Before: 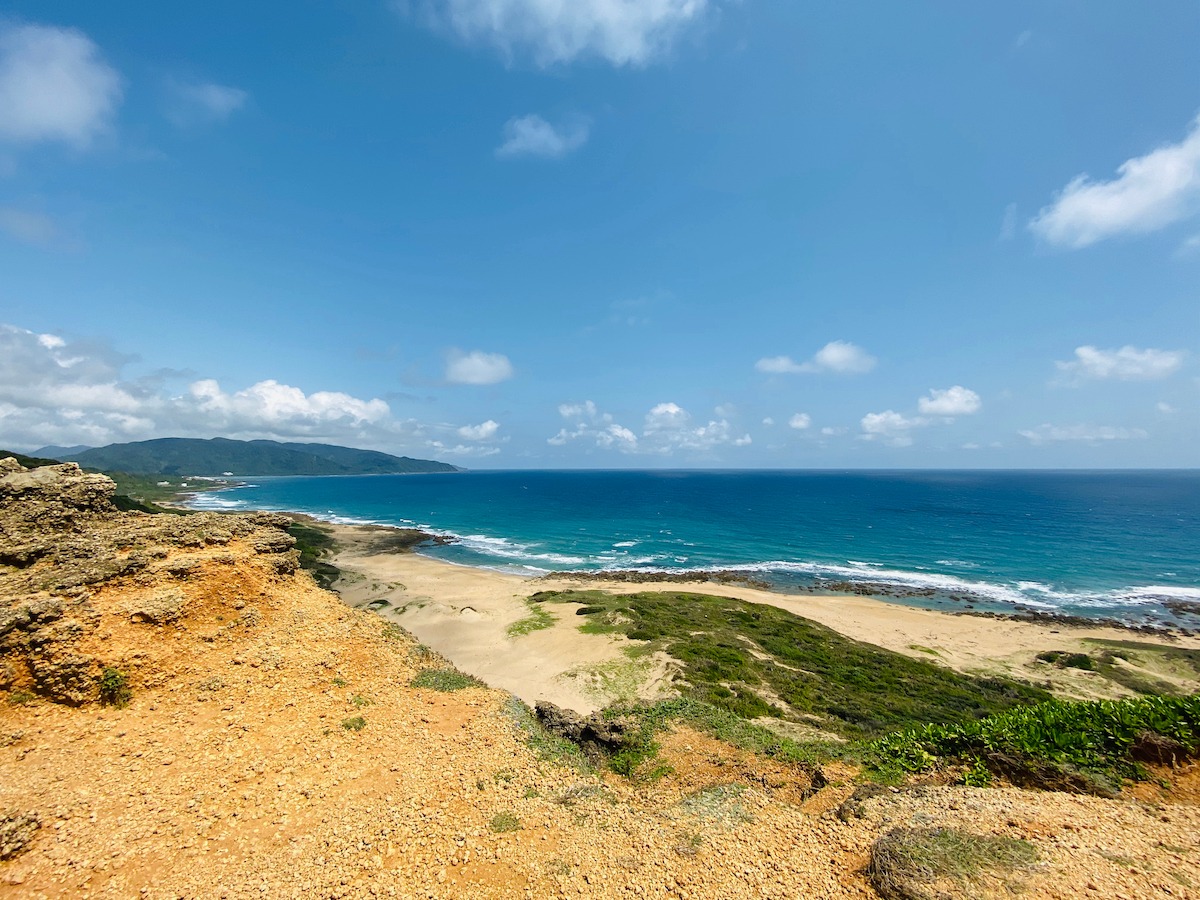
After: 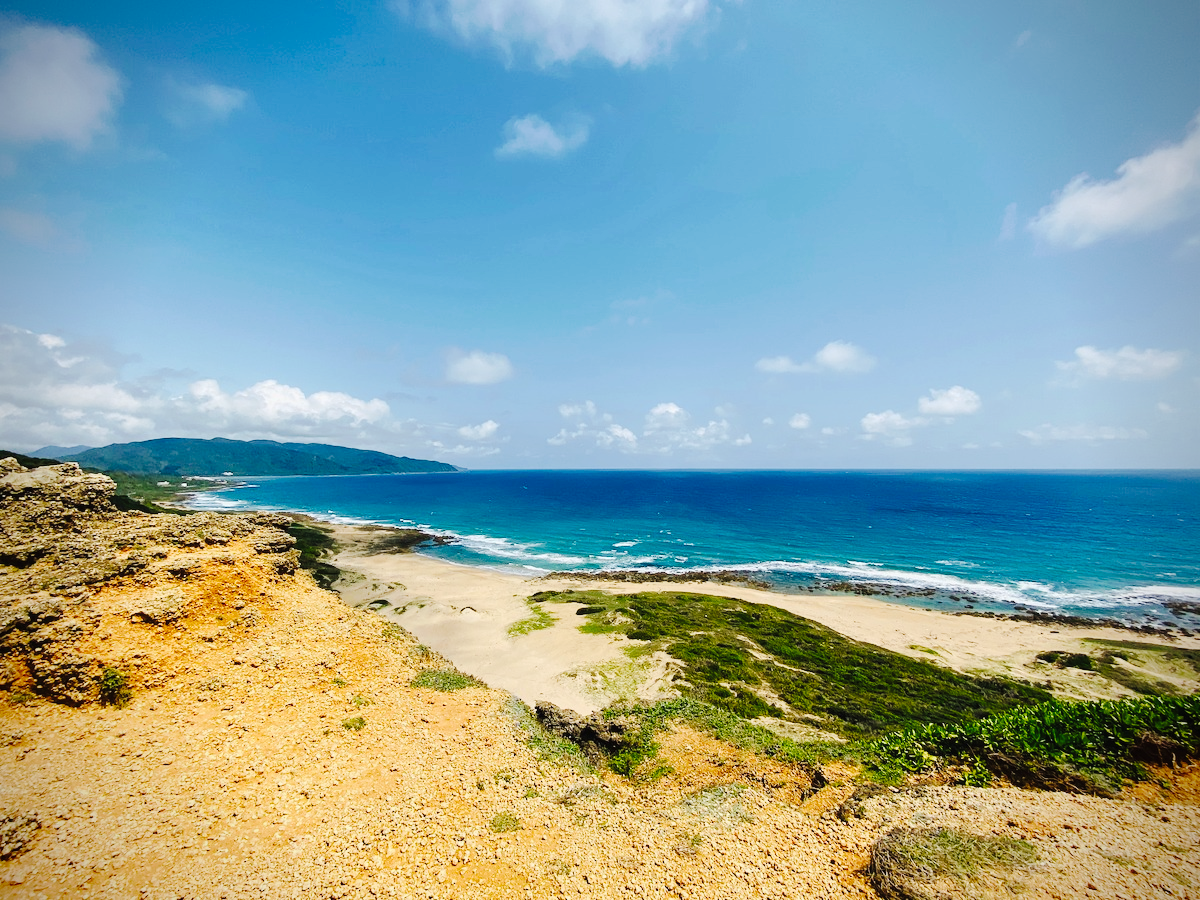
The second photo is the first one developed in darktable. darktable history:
vignetting: brightness -0.566, saturation -0.003
tone curve: curves: ch0 [(0, 0) (0.003, 0.018) (0.011, 0.021) (0.025, 0.028) (0.044, 0.039) (0.069, 0.05) (0.1, 0.06) (0.136, 0.081) (0.177, 0.117) (0.224, 0.161) (0.277, 0.226) (0.335, 0.315) (0.399, 0.421) (0.468, 0.53) (0.543, 0.627) (0.623, 0.726) (0.709, 0.789) (0.801, 0.859) (0.898, 0.924) (1, 1)], preserve colors none
